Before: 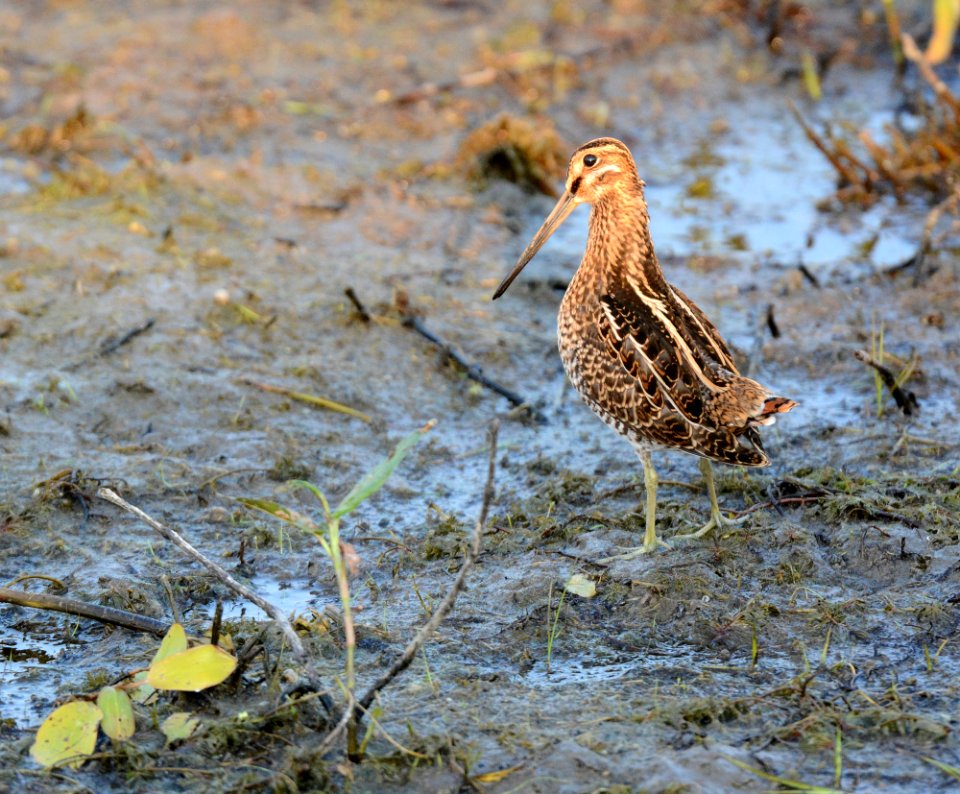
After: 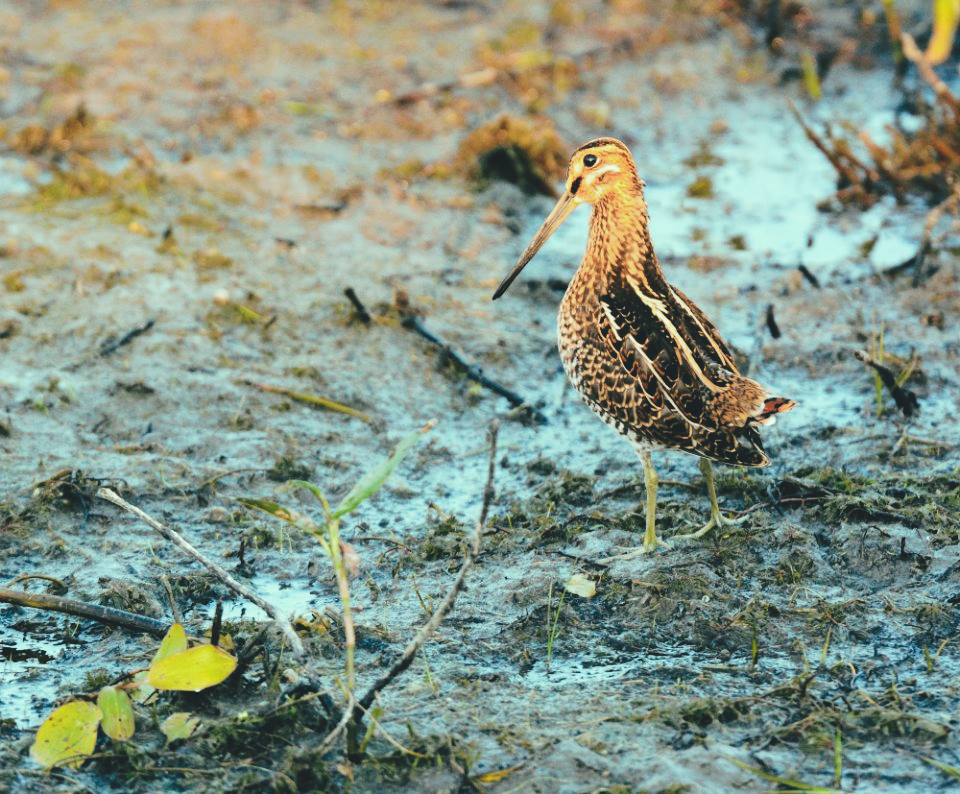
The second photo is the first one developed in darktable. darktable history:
tone curve: curves: ch0 [(0, 0) (0.003, 0.117) (0.011, 0.118) (0.025, 0.123) (0.044, 0.13) (0.069, 0.137) (0.1, 0.149) (0.136, 0.157) (0.177, 0.184) (0.224, 0.217) (0.277, 0.257) (0.335, 0.324) (0.399, 0.406) (0.468, 0.511) (0.543, 0.609) (0.623, 0.712) (0.709, 0.8) (0.801, 0.877) (0.898, 0.938) (1, 1)], preserve colors none
color look up table: target L [95.78, 90.16, 87.85, 64.99, 62.15, 57.09, 49.89, 45.49, 48.03, 36.39, 14.41, 200.41, 79.2, 74.59, 68.08, 66.08, 56.46, 49.92, 48.96, 47.26, 28.52, 22.13, 2.802, 92.85, 78.18, 82.31, 61.97, 69.45, 58.41, 74.81, 69.31, 54.64, 48.93, 49.48, 57.79, 45.65, 34.71, 35.25, 33.09, 39.79, 7.997, 5.429, 91.89, 91.43, 72.09, 67.27, 47.5, 42.05, 20.64], target a [-12.93, -36.5, -48.12, -45.41, -16, -46.06, -19.92, -33.09, -30.04, -19.81, -32.99, 0, -5.621, 16.35, 23.23, 23.37, 41.5, 63.8, 6.208, 51.97, 12.88, 26.91, -7.212, -10.49, 13.96, -0.697, -9.485, 31.63, 5.075, 14.8, -15.22, 45.58, 32.14, 7.059, 1.906, 27.93, -6.252, 22.7, 21.09, 5.348, -16.31, -15.44, -48.76, -33.38, -42.34, -18.16, -22.48, -11.4, -20.15], target b [12.58, 69.5, 26.34, 30.69, 31.12, 45.44, 42.02, 26.74, 11.64, 28.58, 5.297, 0, 57.97, 12.39, 32.54, 52.5, 16.63, 18.2, 18.85, 38.87, 21.46, 11.94, -8.591, 4.753, -3.194, -10.88, -20.38, -20.04, -5.492, -21.39, -28.84, -8.392, -18.1, -25.55, -48.43, -40.56, -1.059, -1.027, -29.62, -45.41, -25.84, -8.06, 4.537, 5.475, -11.97, 1.336, -6.153, -20.7, -10.22], num patches 49
